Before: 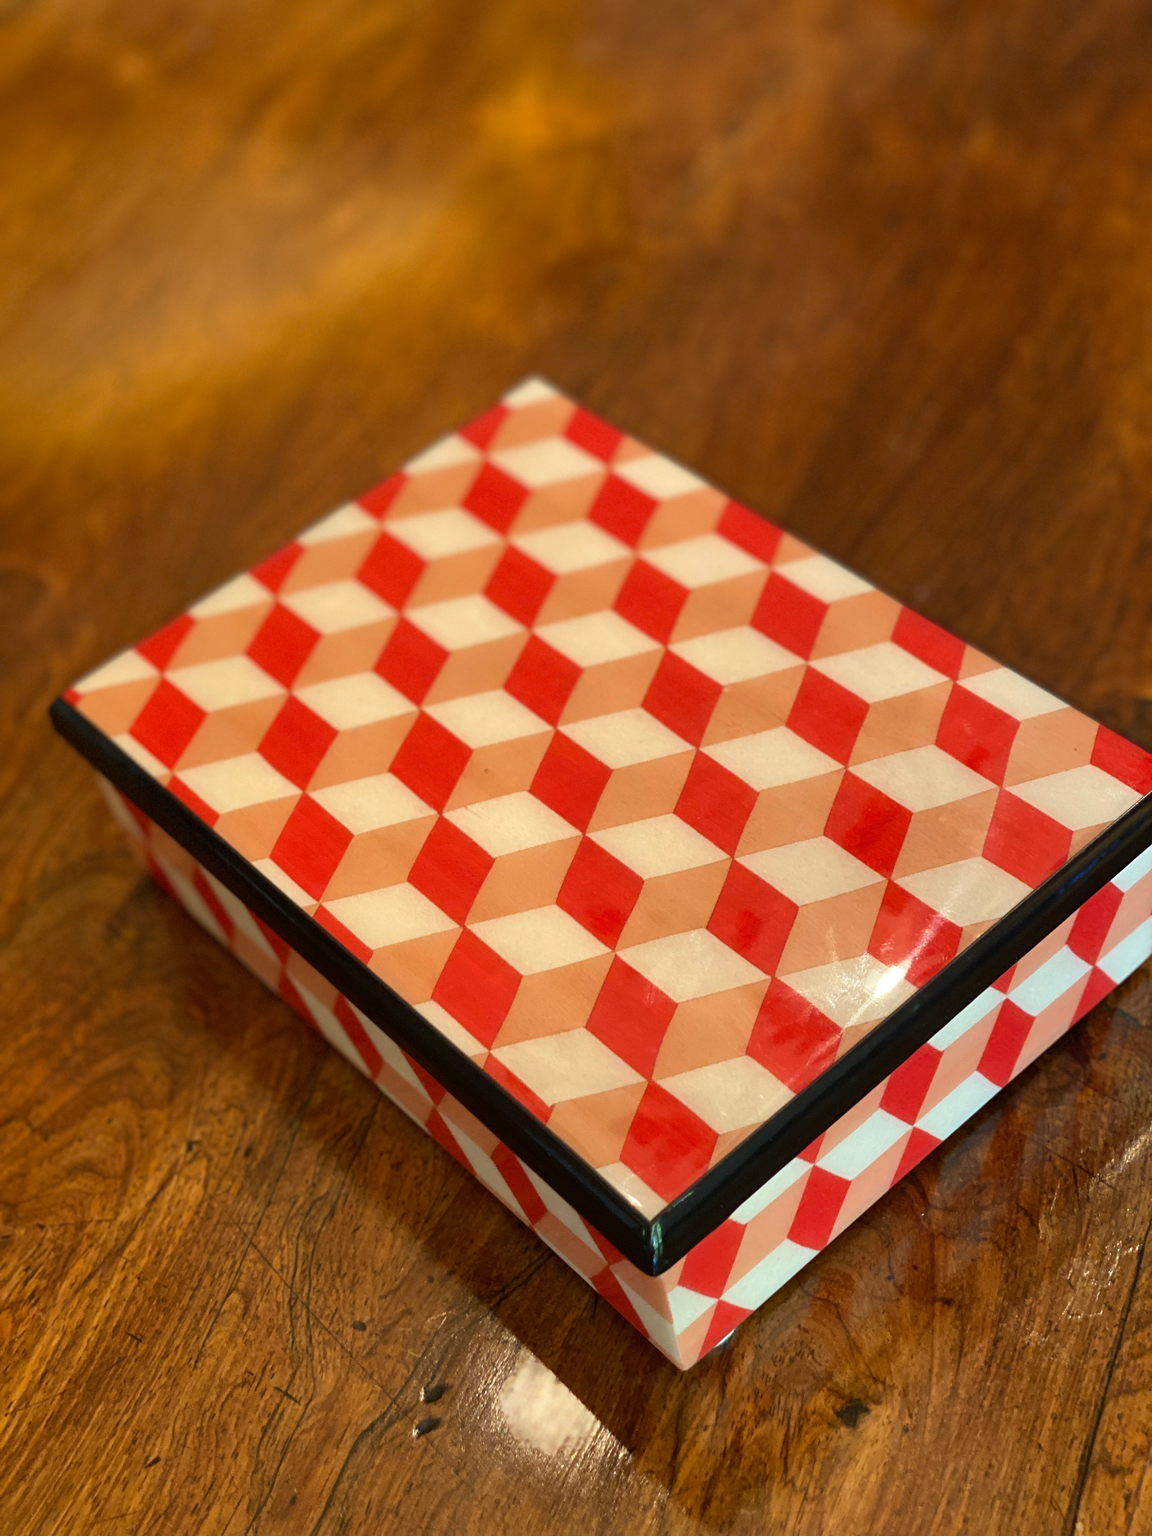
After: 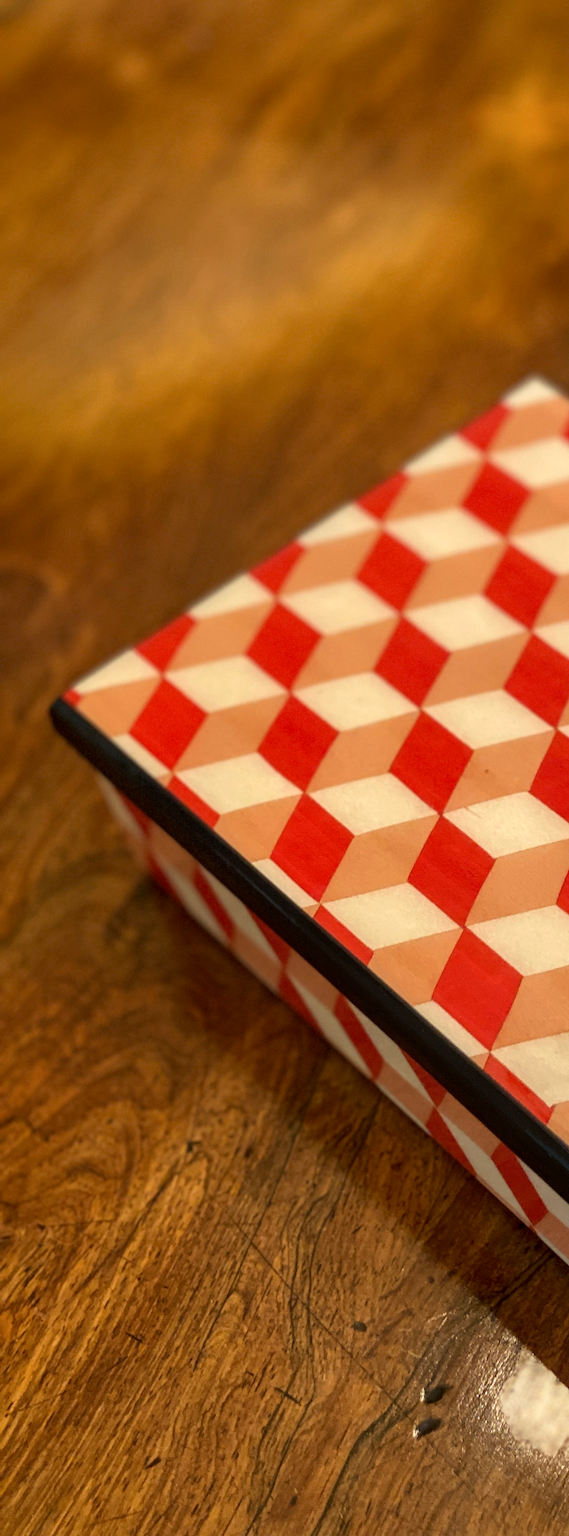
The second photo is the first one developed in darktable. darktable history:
crop and rotate: left 0.01%, top 0%, right 50.55%
local contrast: on, module defaults
